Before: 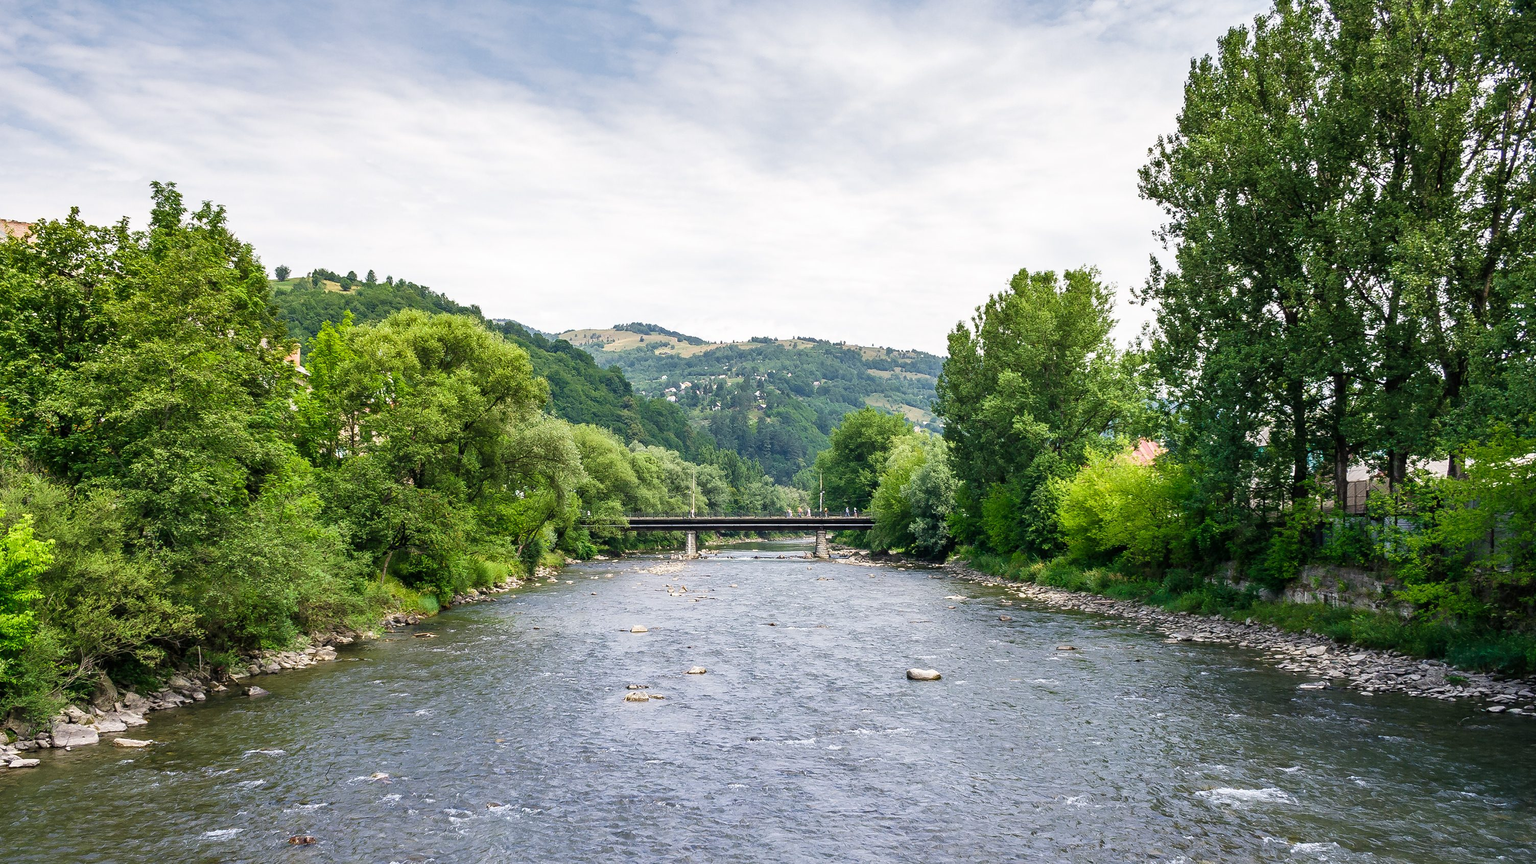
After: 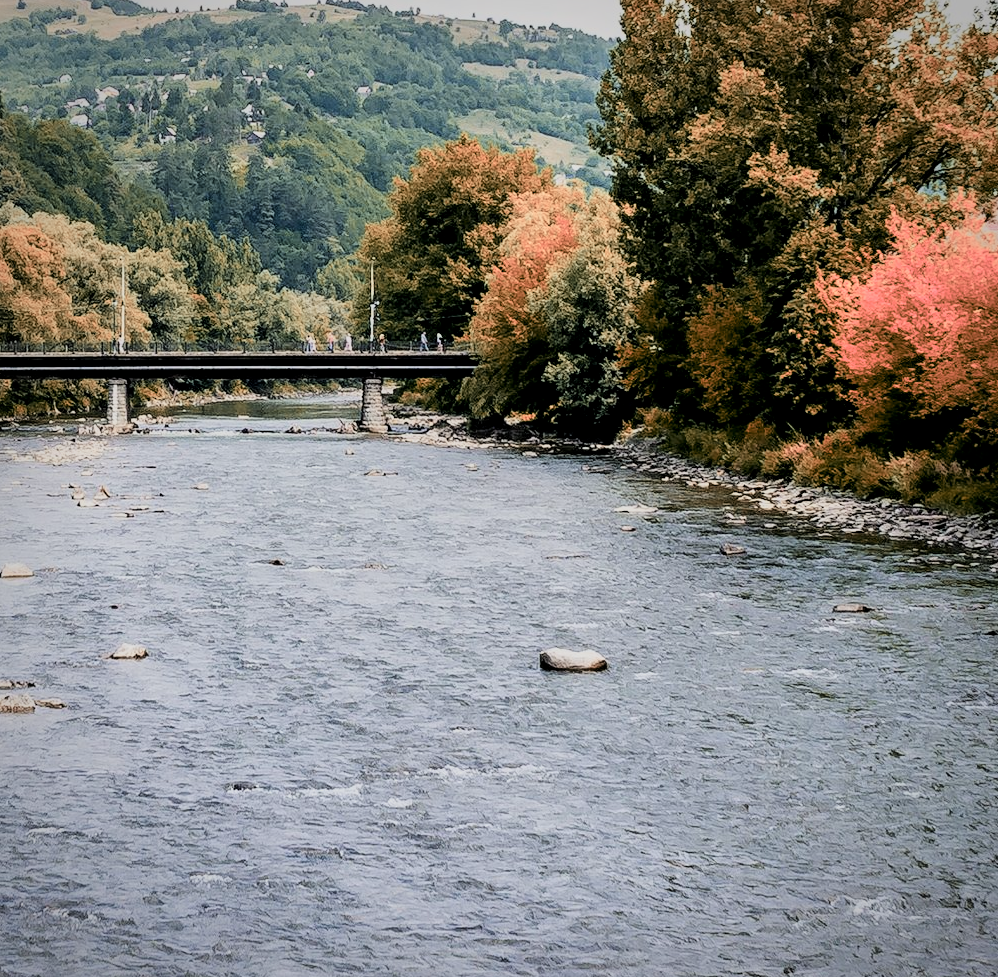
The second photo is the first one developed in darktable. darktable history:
crop: left 41.088%, top 39.047%, right 25.695%, bottom 3.136%
color zones: curves: ch2 [(0, 0.488) (0.143, 0.417) (0.286, 0.212) (0.429, 0.179) (0.571, 0.154) (0.714, 0.415) (0.857, 0.495) (1, 0.488)]
filmic rgb: black relative exposure -4.14 EV, white relative exposure 5.12 EV, hardness 2.08, contrast 1.172, color science v6 (2022)
vignetting: brightness -0.368, saturation 0.008, automatic ratio true
local contrast: mode bilateral grid, contrast 20, coarseness 51, detail 119%, midtone range 0.2
contrast brightness saturation: contrast 0.106, saturation -0.166
